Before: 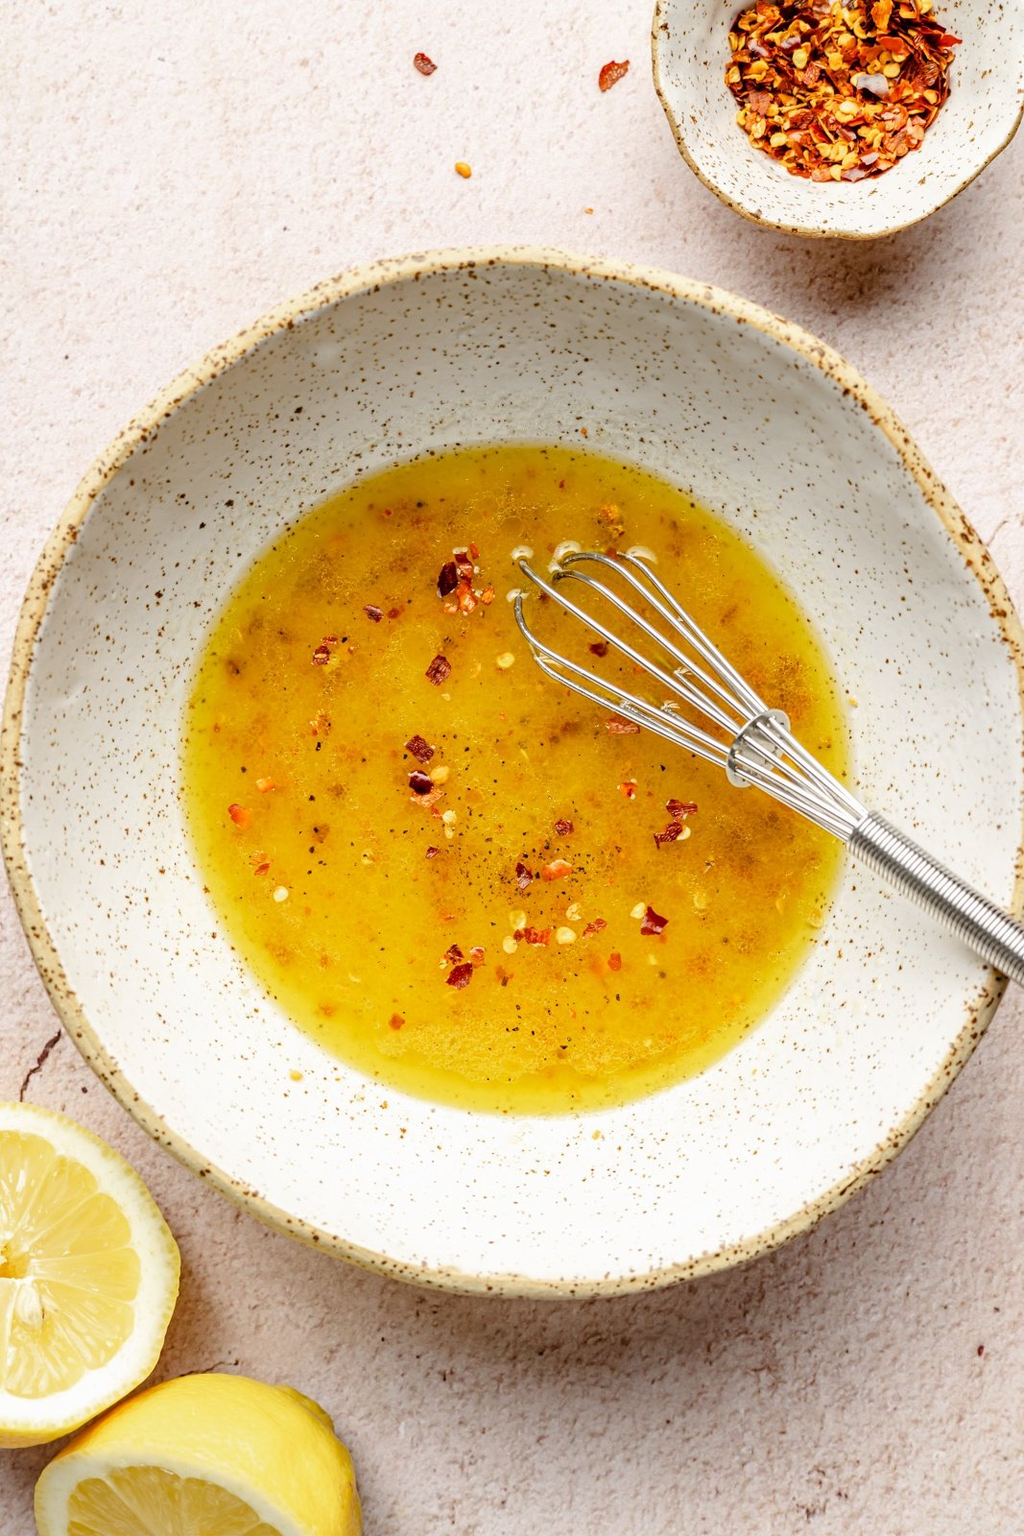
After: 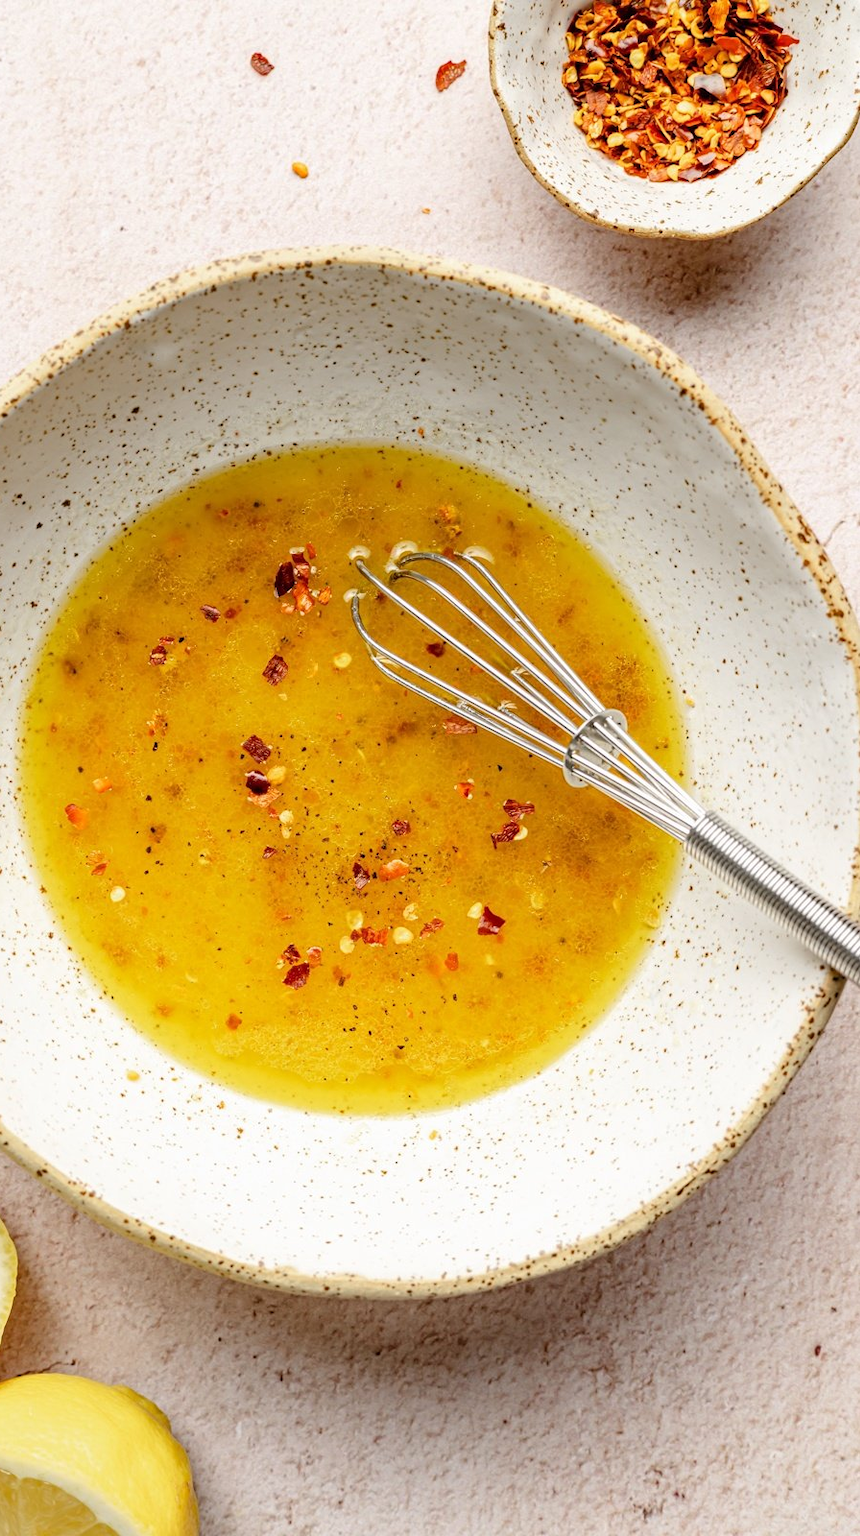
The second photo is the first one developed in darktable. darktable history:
crop: left 16.017%
